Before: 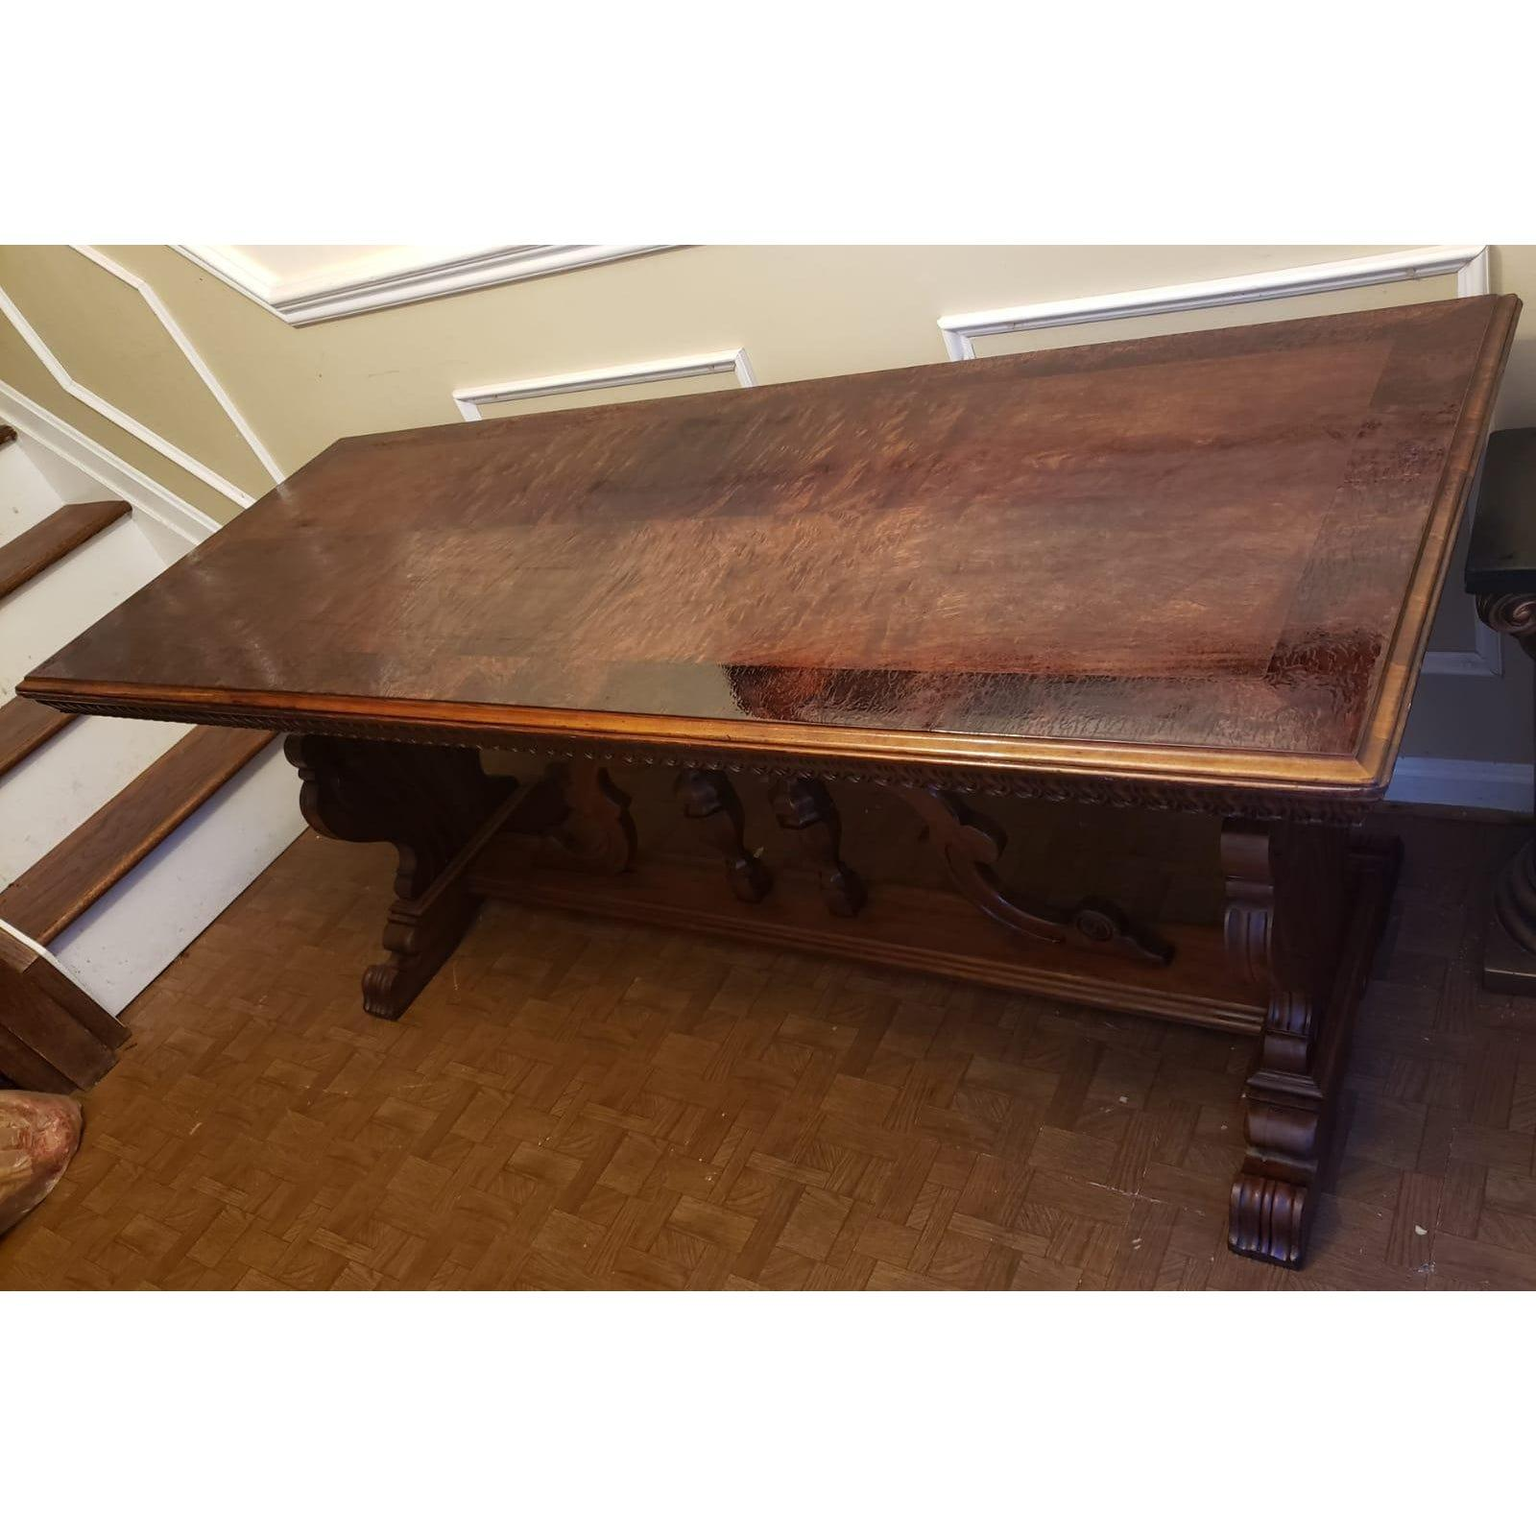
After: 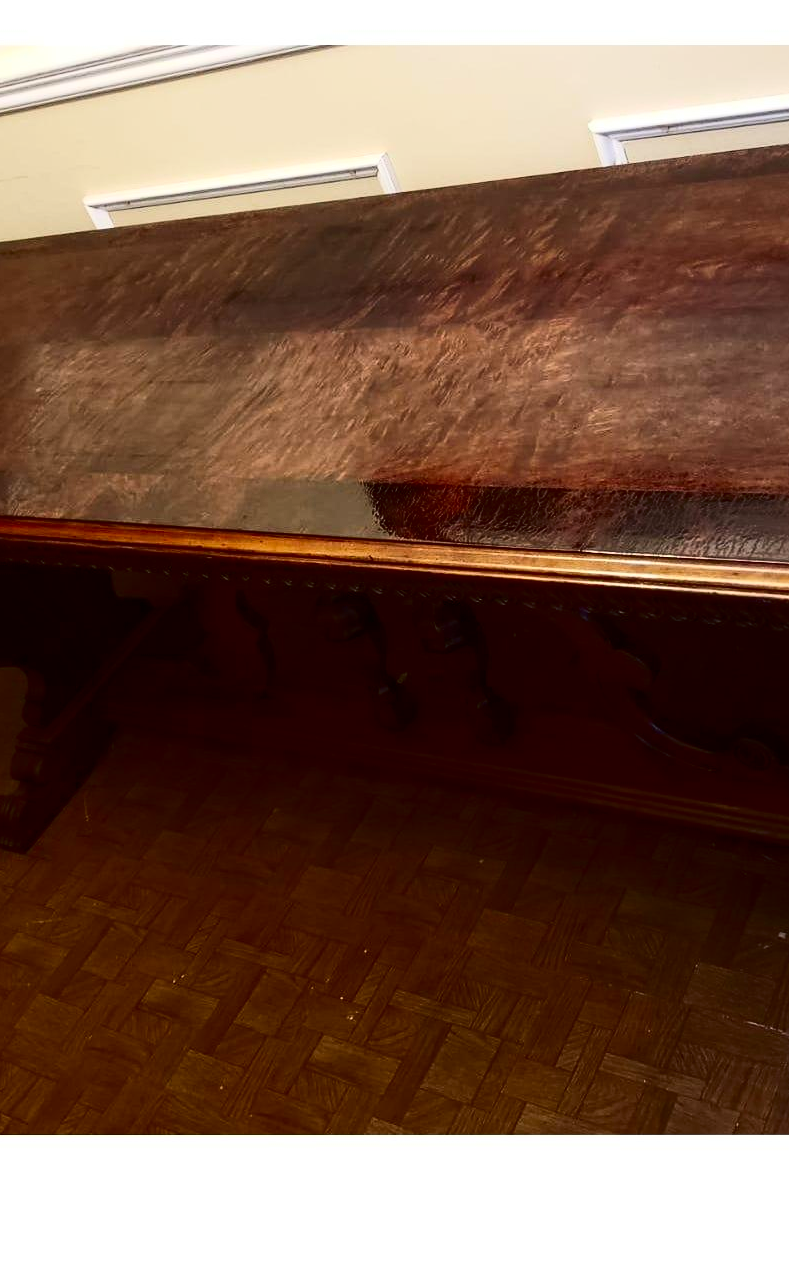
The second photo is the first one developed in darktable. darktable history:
contrast brightness saturation: contrast 0.339, brightness -0.073, saturation 0.17
crop and rotate: angle 0.011°, left 24.304%, top 13.169%, right 26.316%, bottom 7.977%
